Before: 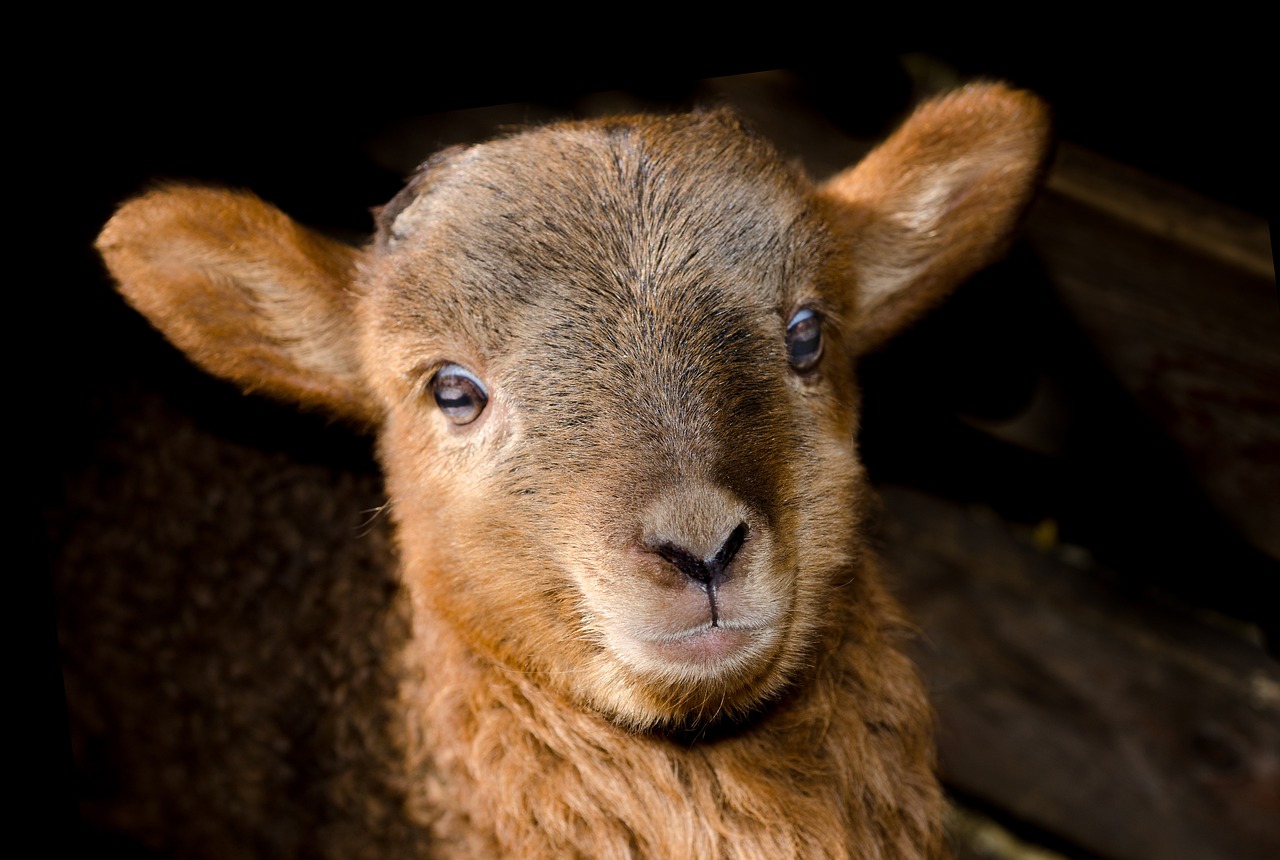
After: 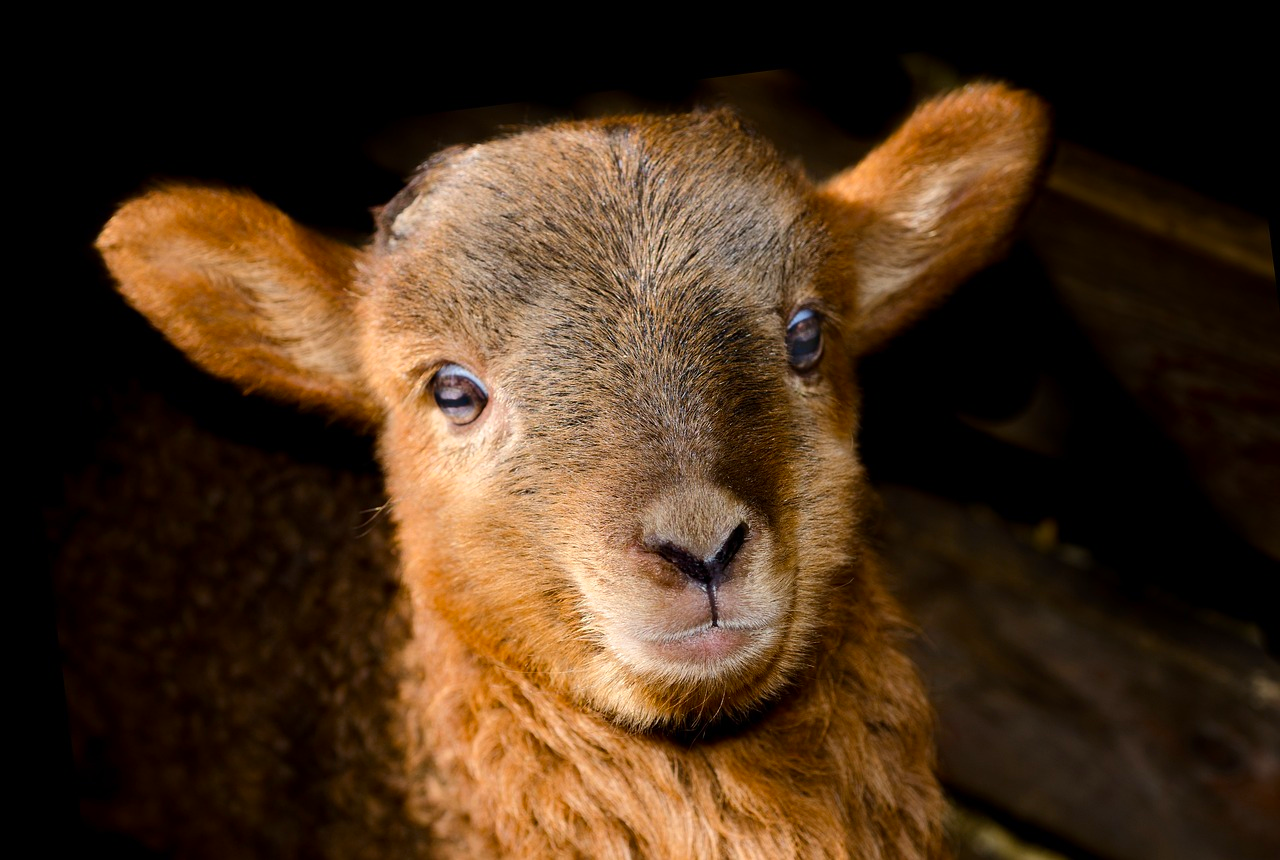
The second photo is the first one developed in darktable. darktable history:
color balance: contrast -0.5%
contrast brightness saturation: contrast 0.09, saturation 0.28
